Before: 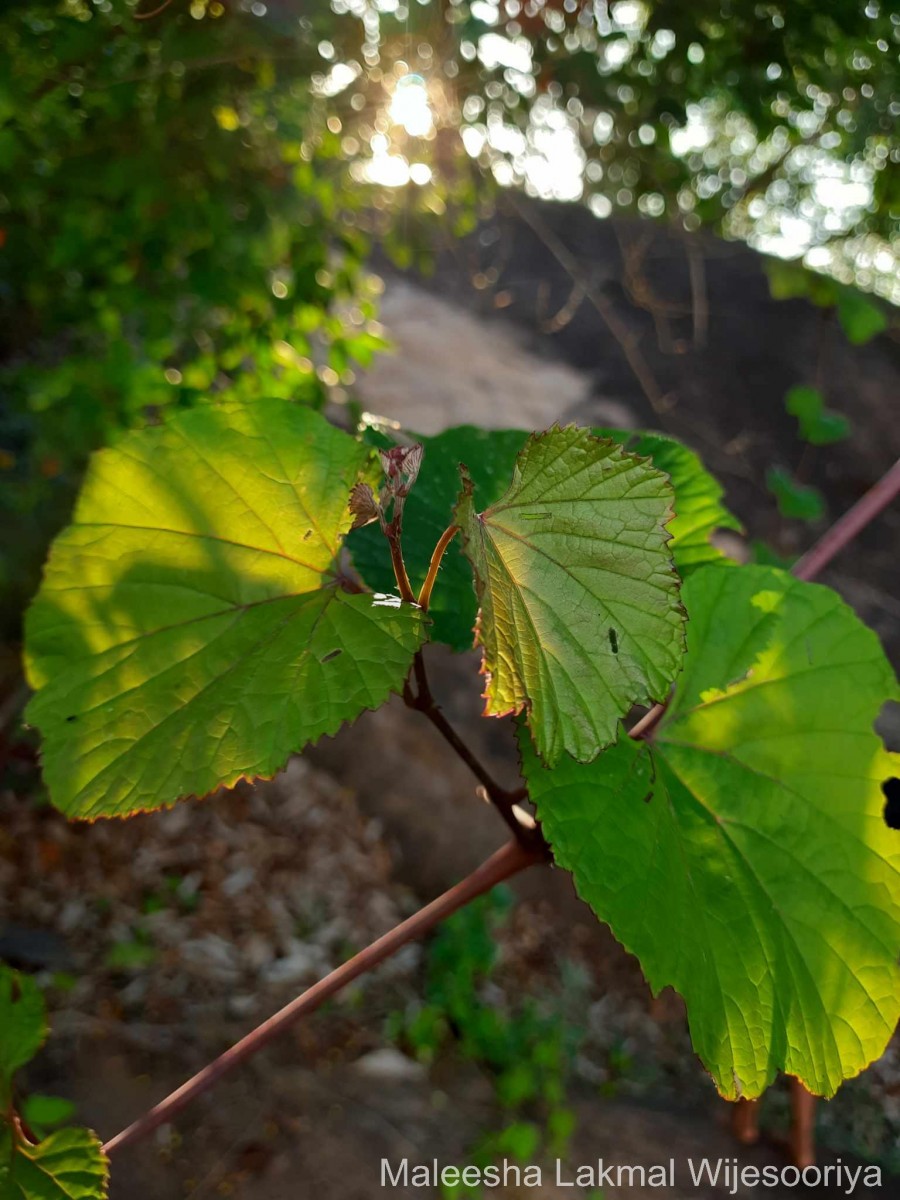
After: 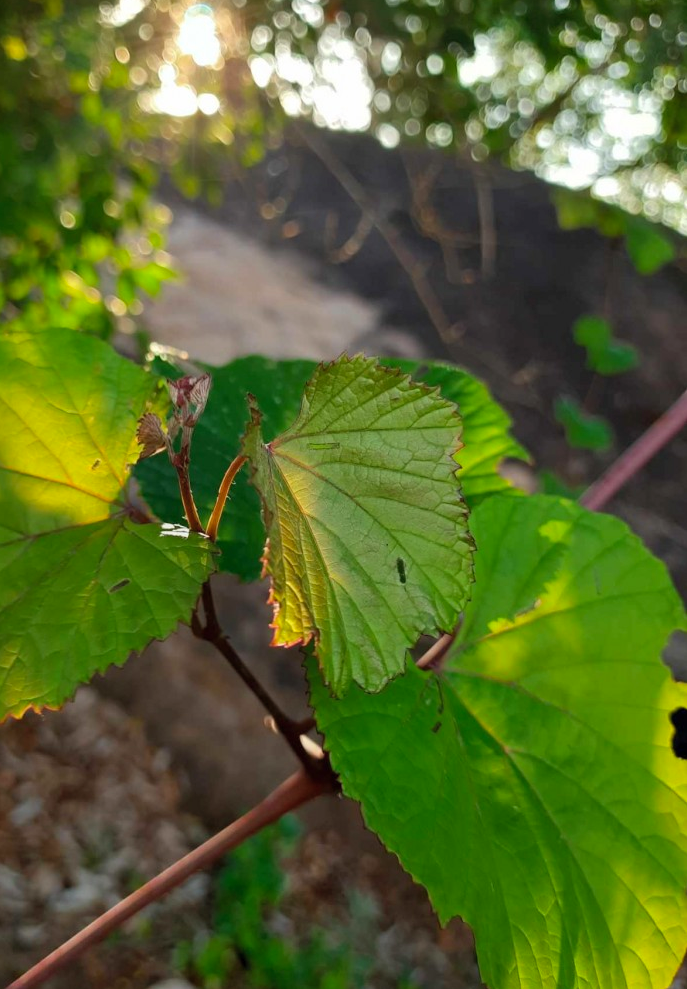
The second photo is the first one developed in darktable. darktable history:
contrast brightness saturation: contrast 0.026, brightness 0.058, saturation 0.122
crop: left 23.567%, top 5.905%, bottom 11.661%
